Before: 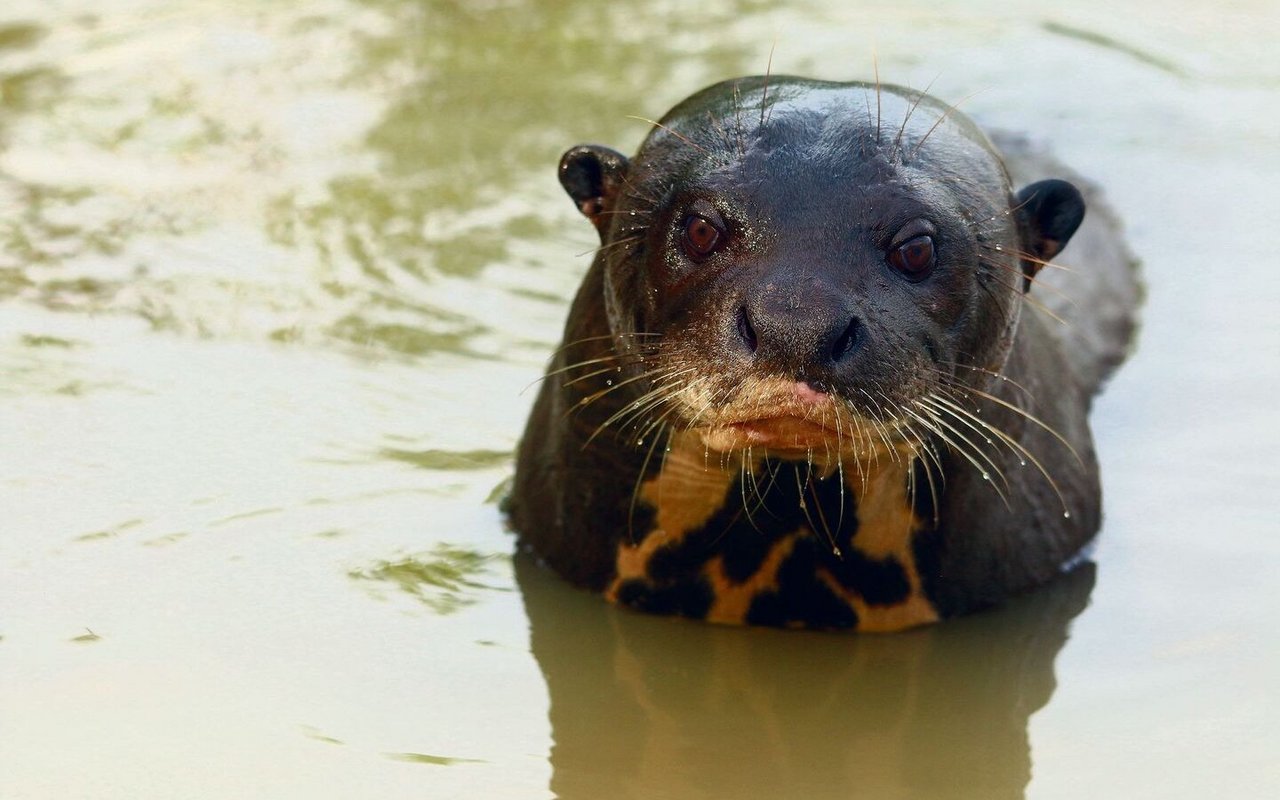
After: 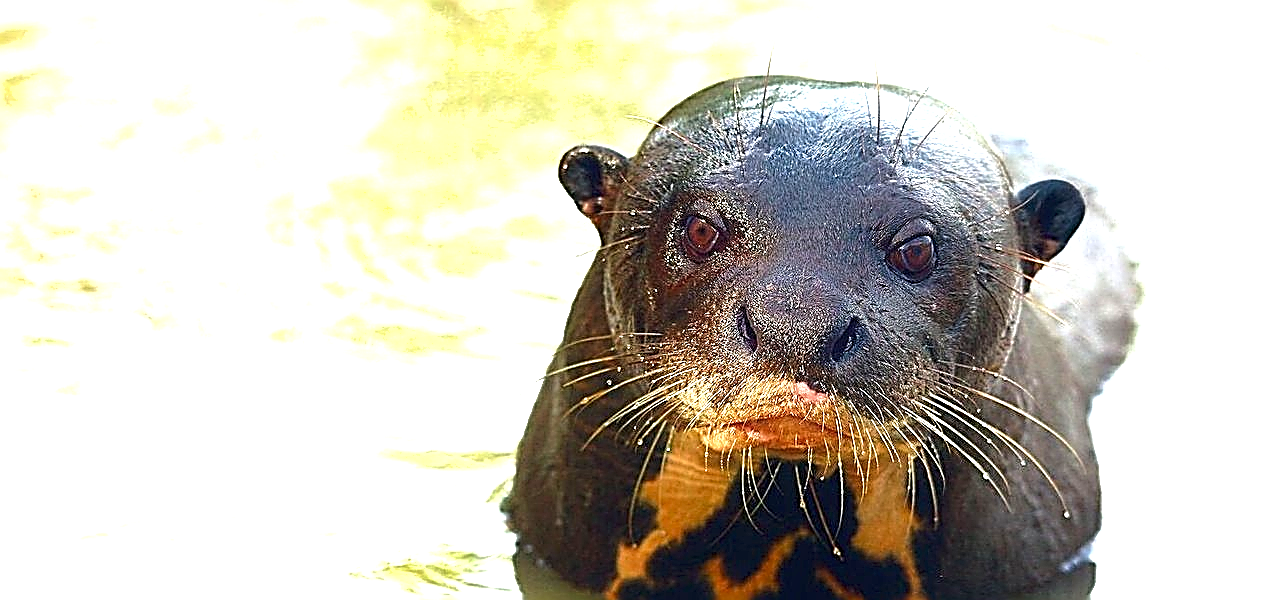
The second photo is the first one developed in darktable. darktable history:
shadows and highlights: shadows -19.96, white point adjustment -2.12, highlights -34.89
exposure: black level correction 0, exposure 1.569 EV, compensate highlight preservation false
sharpen: amount 1.871
crop: bottom 24.955%
contrast equalizer: octaves 7, y [[0.5, 0.486, 0.447, 0.446, 0.489, 0.5], [0.5 ×6], [0.5 ×6], [0 ×6], [0 ×6]]
